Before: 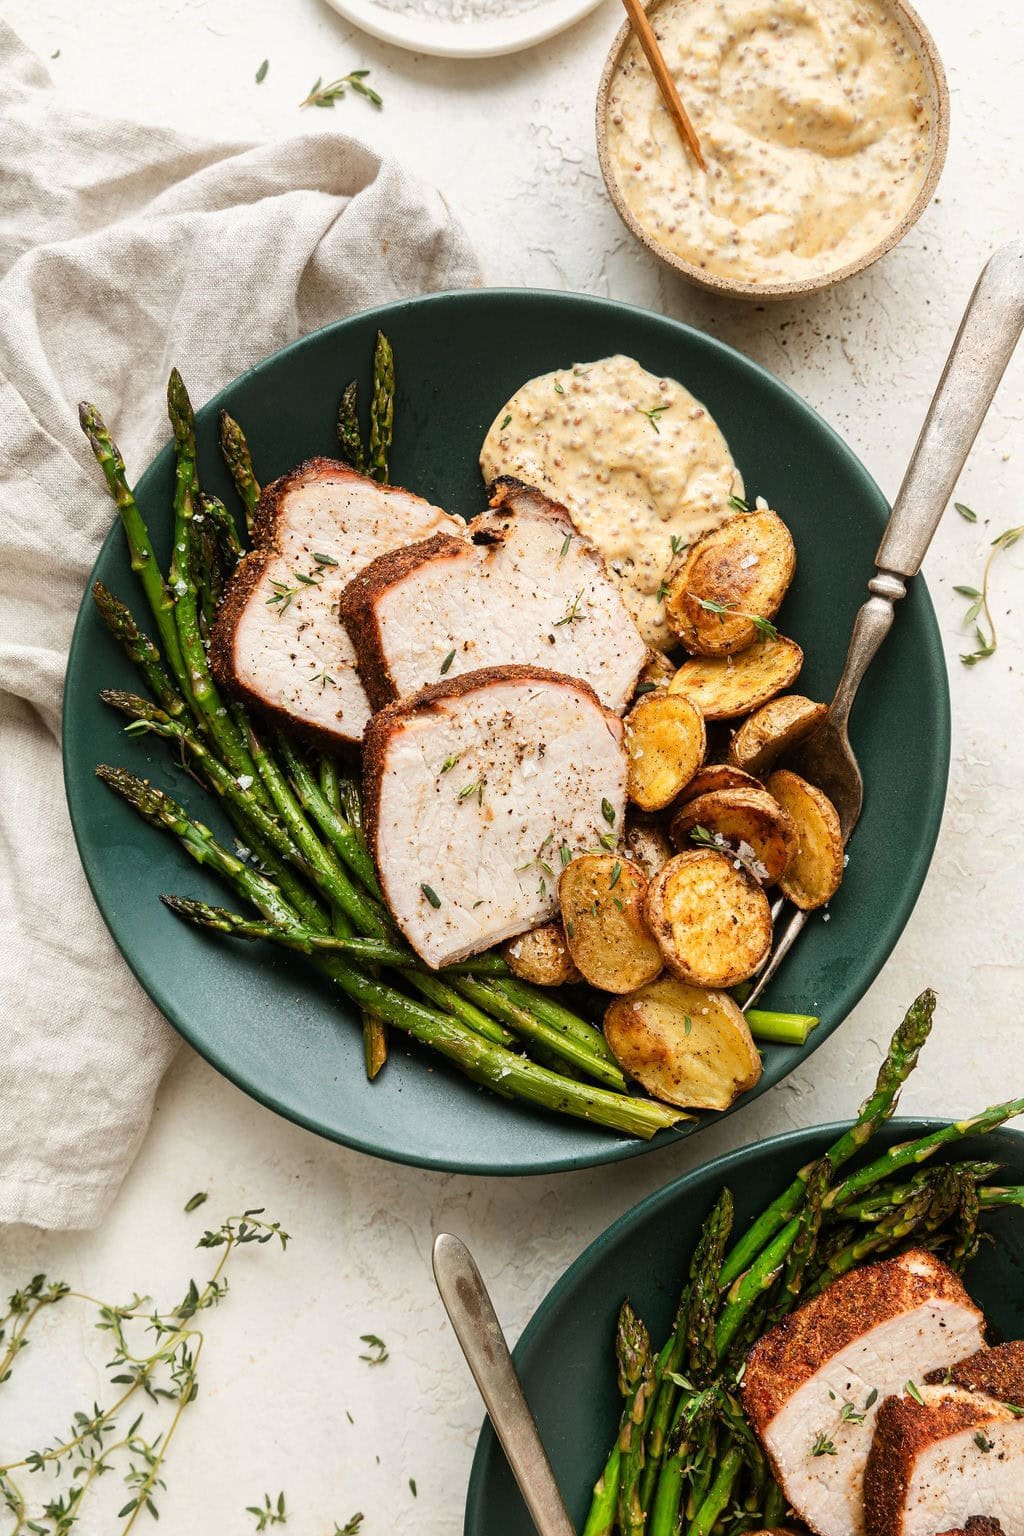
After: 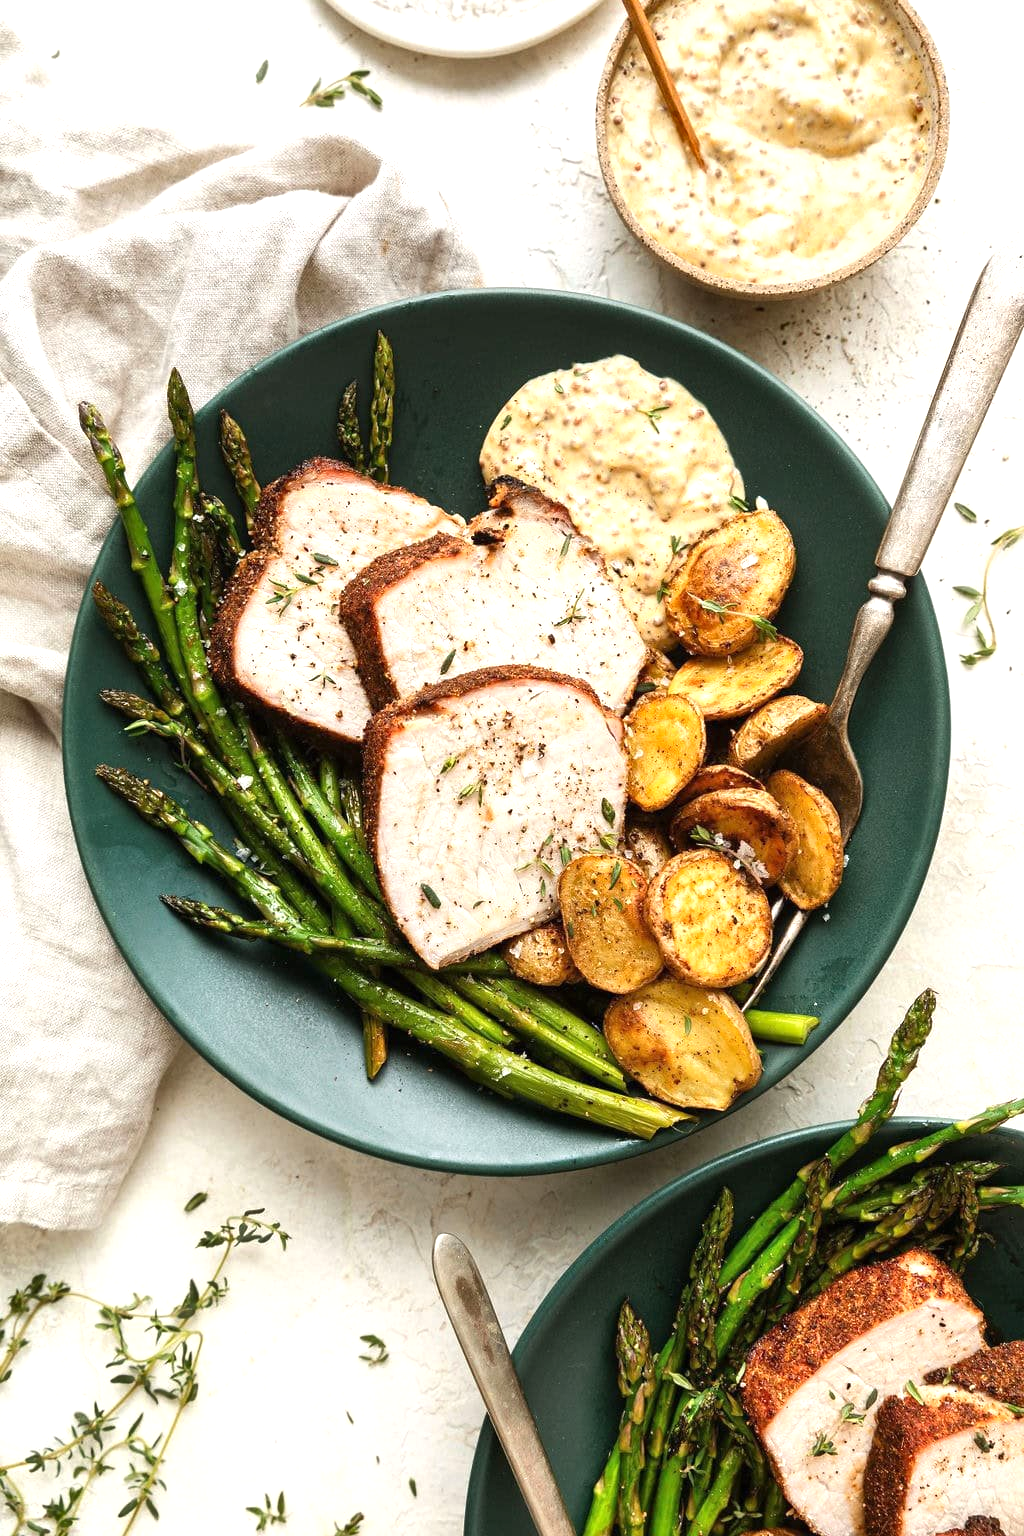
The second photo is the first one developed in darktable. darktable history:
shadows and highlights: shadows 37.27, highlights -28.18, soften with gaussian
exposure: black level correction 0, exposure 0.5 EV, compensate exposure bias true, compensate highlight preservation false
